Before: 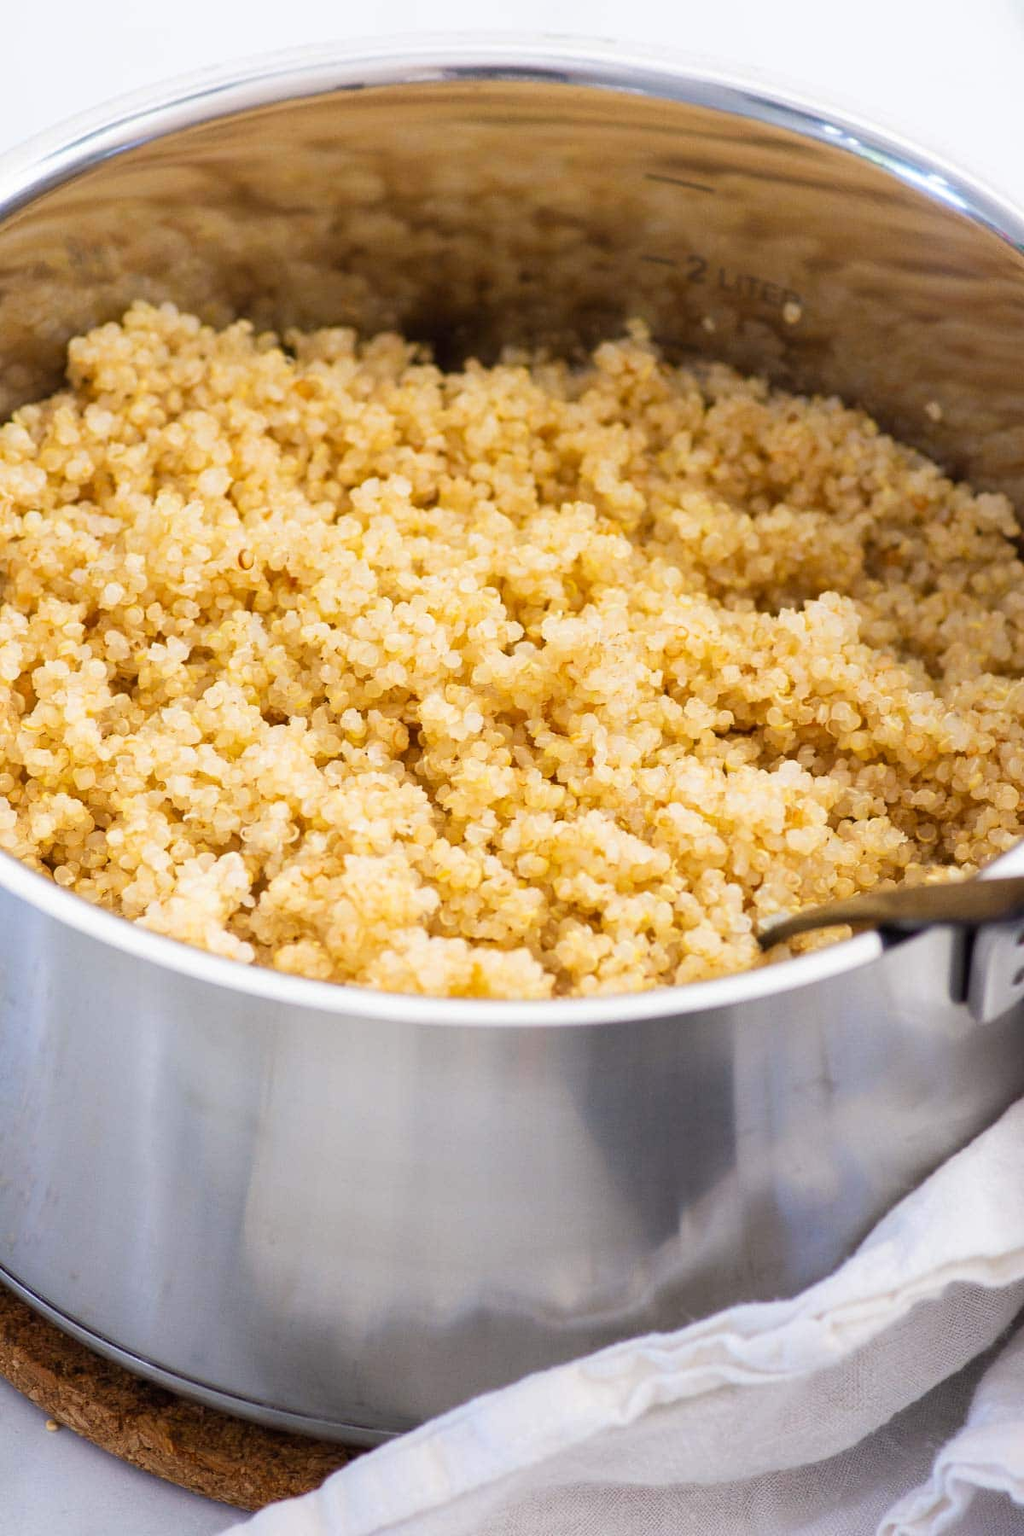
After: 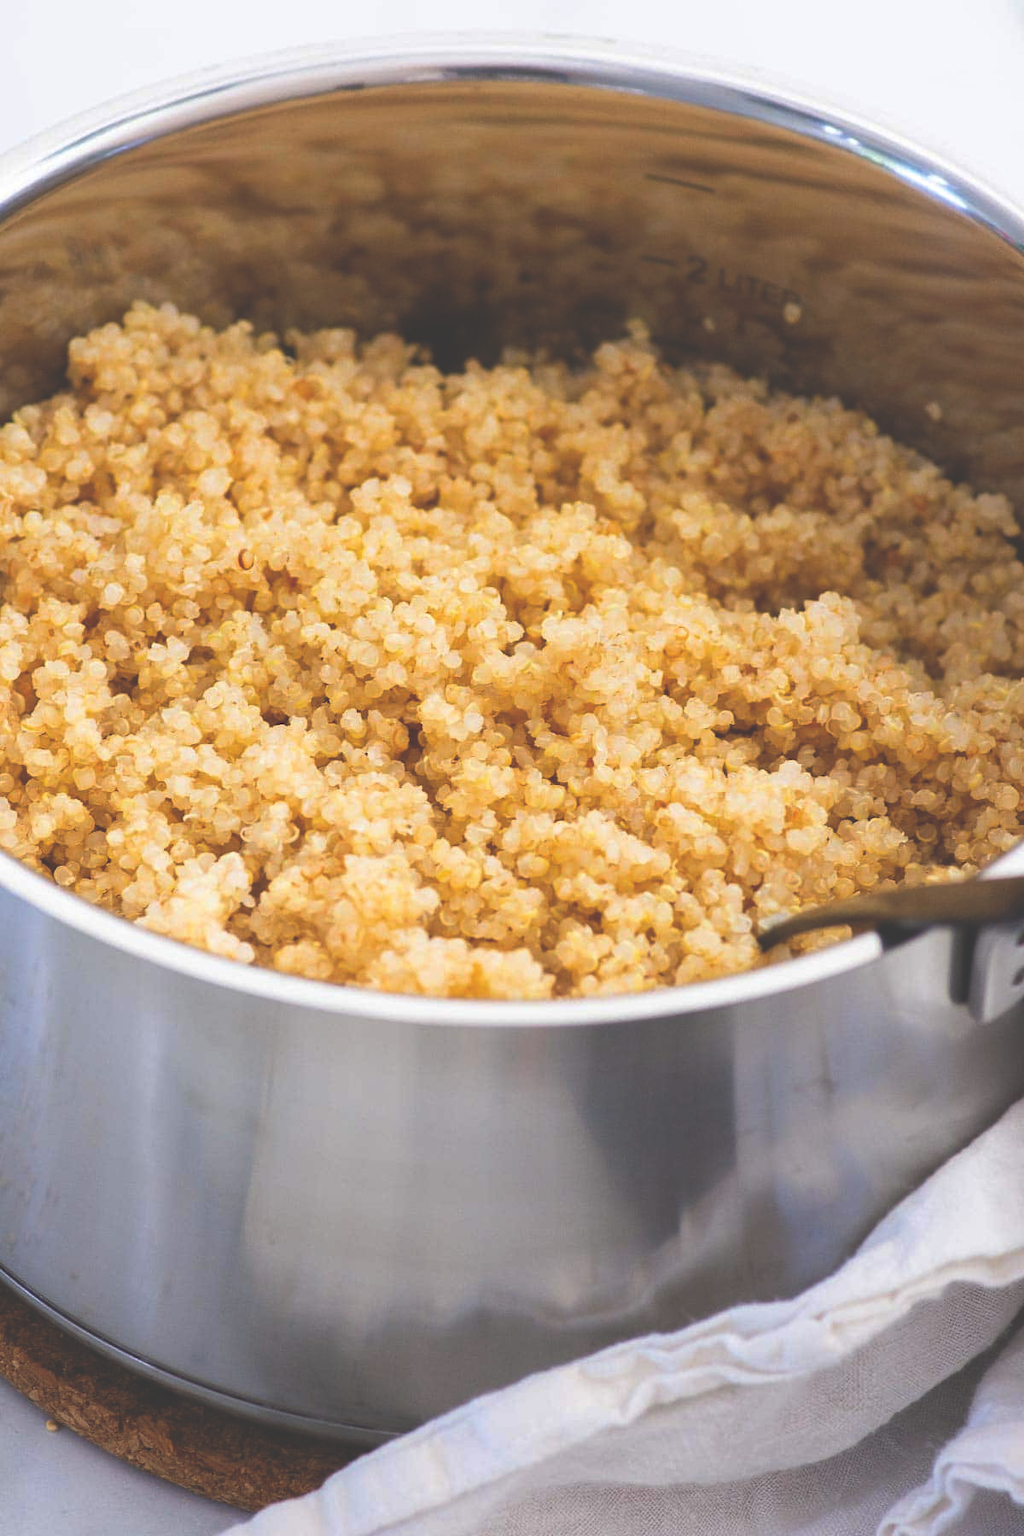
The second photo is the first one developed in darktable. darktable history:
exposure: black level correction -0.028, compensate highlight preservation false
rgb curve: curves: ch0 [(0, 0.186) (0.314, 0.284) (0.775, 0.708) (1, 1)], compensate middle gray true, preserve colors none
